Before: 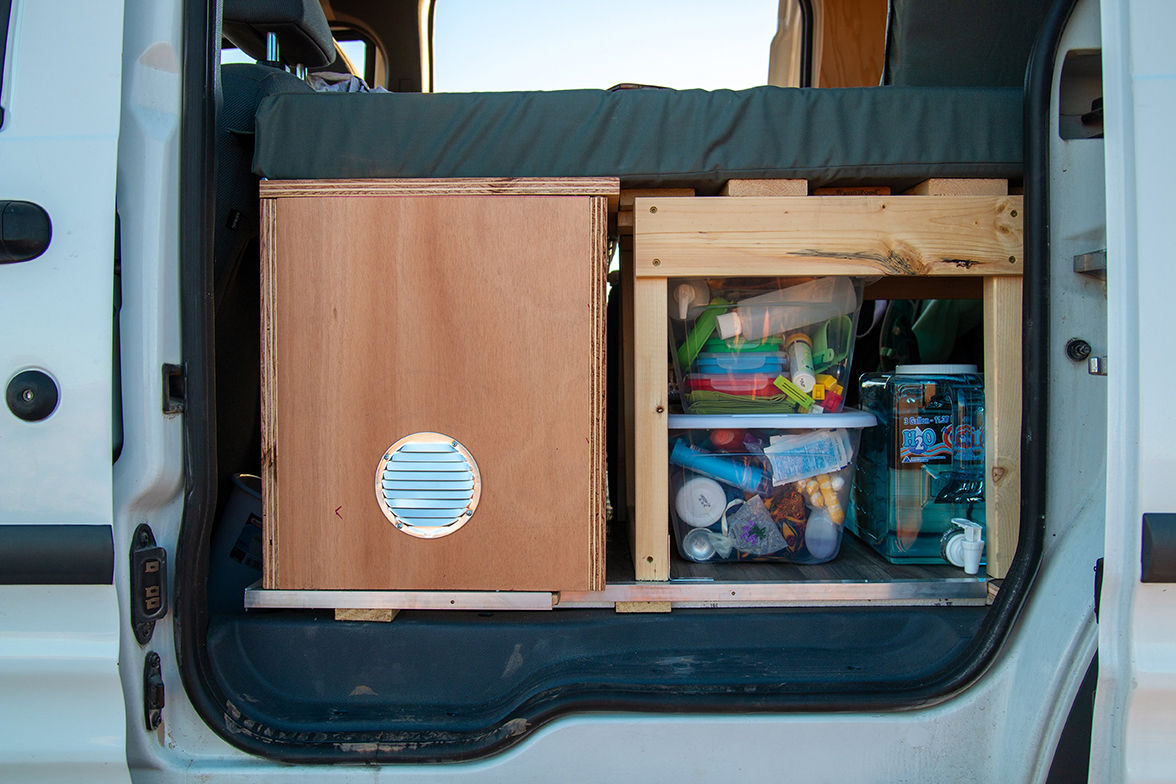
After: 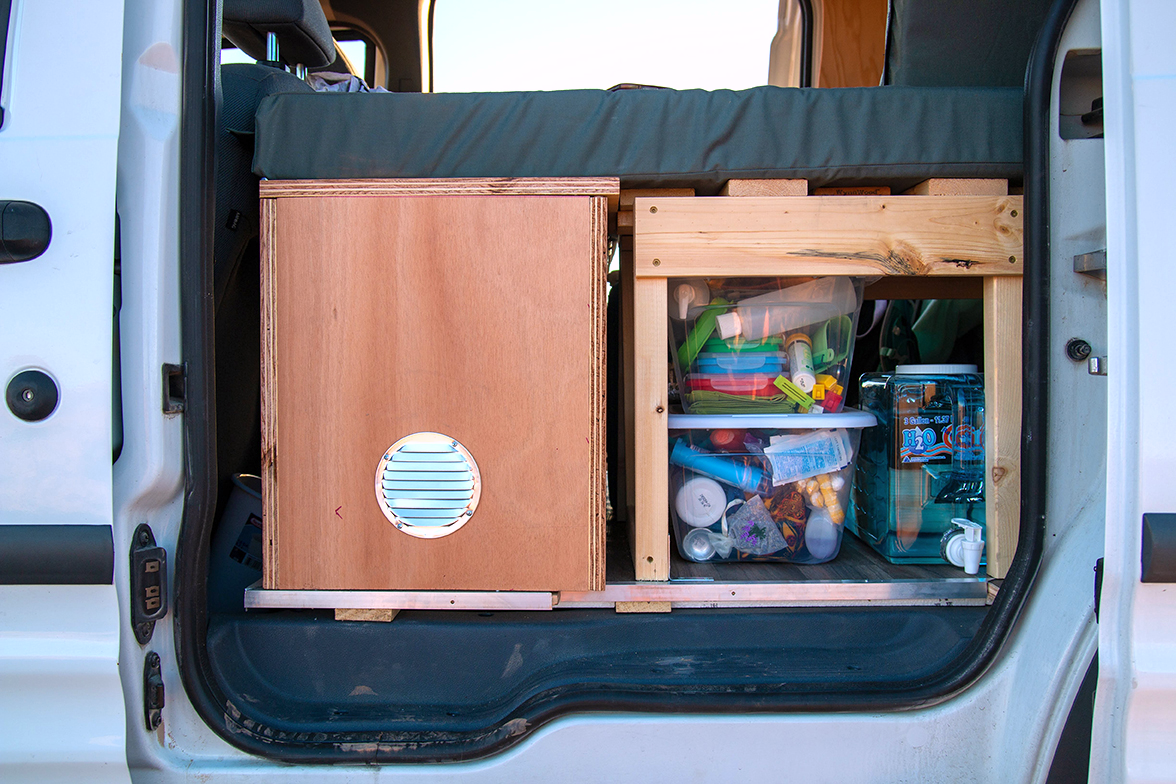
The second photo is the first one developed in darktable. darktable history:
shadows and highlights: radius 125.46, shadows 21.19, highlights -21.19, low approximation 0.01
white balance: red 1.05, blue 1.072
exposure: exposure 0.367 EV, compensate highlight preservation false
